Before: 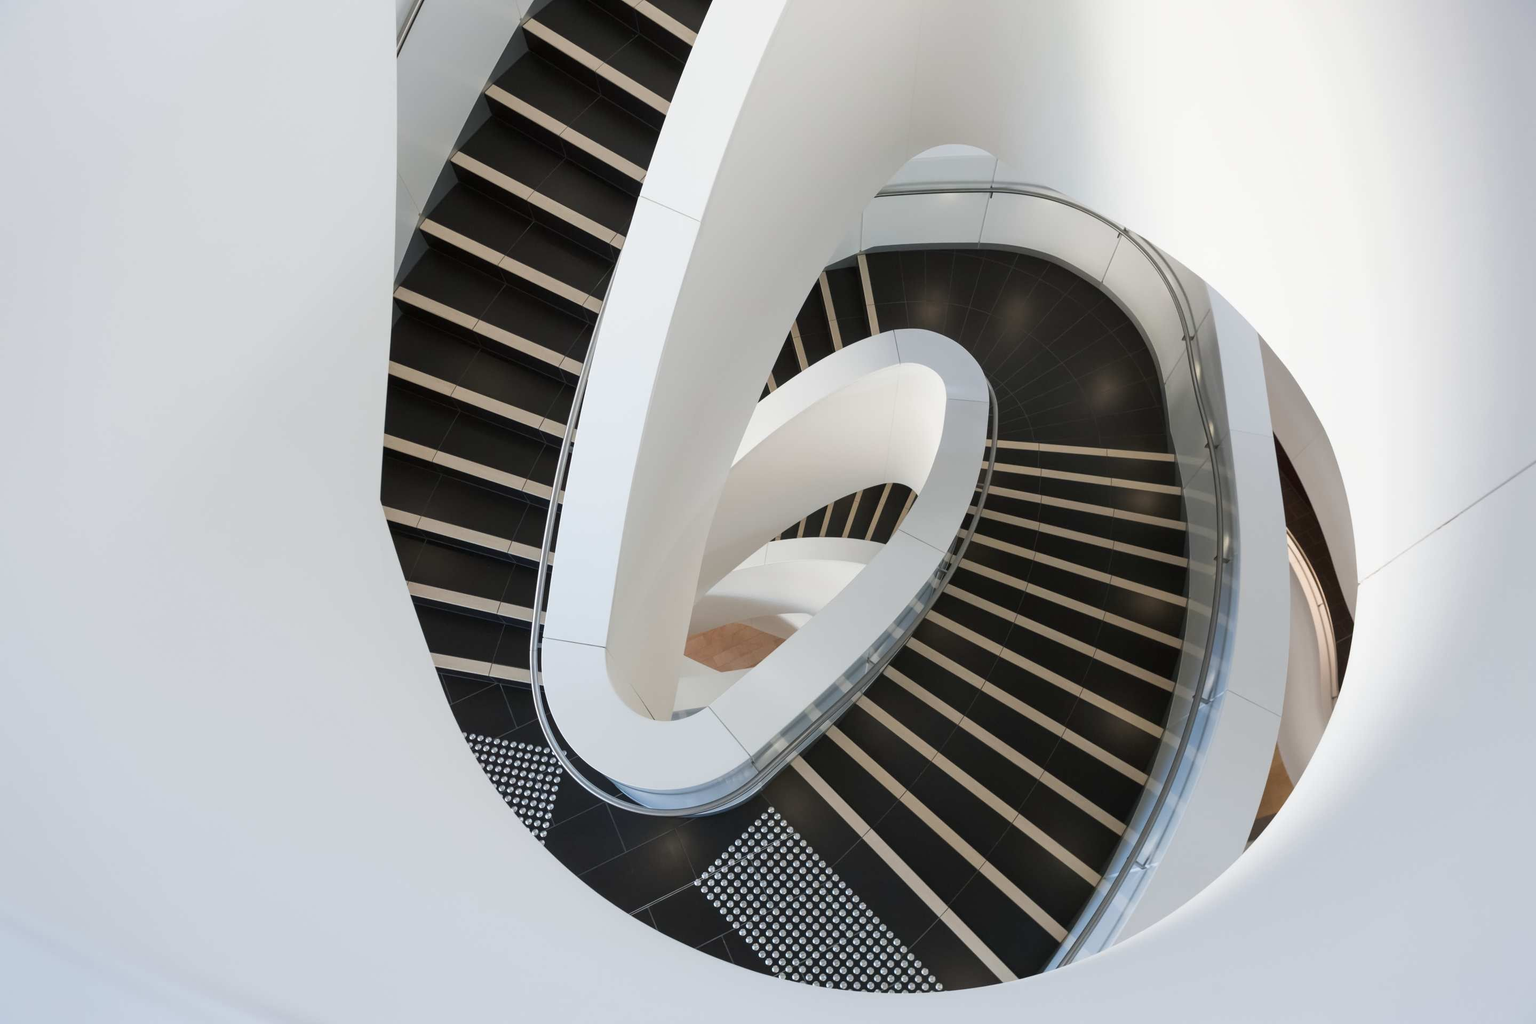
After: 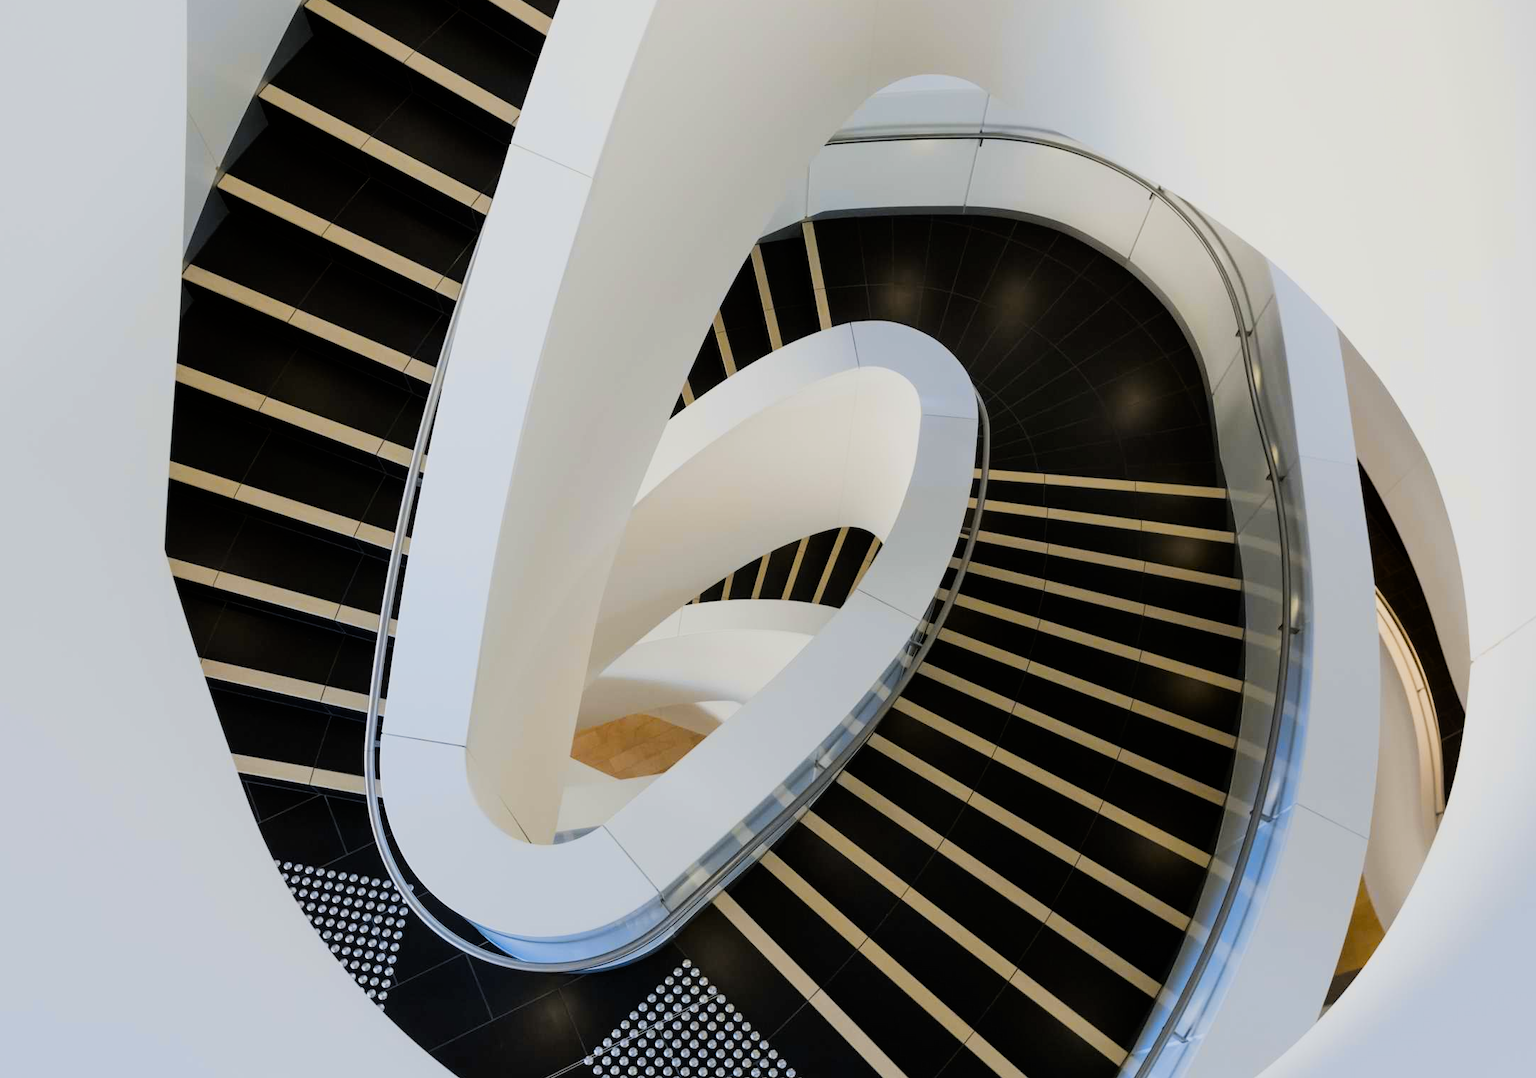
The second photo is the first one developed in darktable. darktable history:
filmic rgb: black relative exposure -7.65 EV, white relative exposure 4.56 EV, hardness 3.61, contrast 1.25
crop: left 16.768%, top 8.653%, right 8.362%, bottom 12.485%
color contrast: green-magenta contrast 1.12, blue-yellow contrast 1.95, unbound 0
